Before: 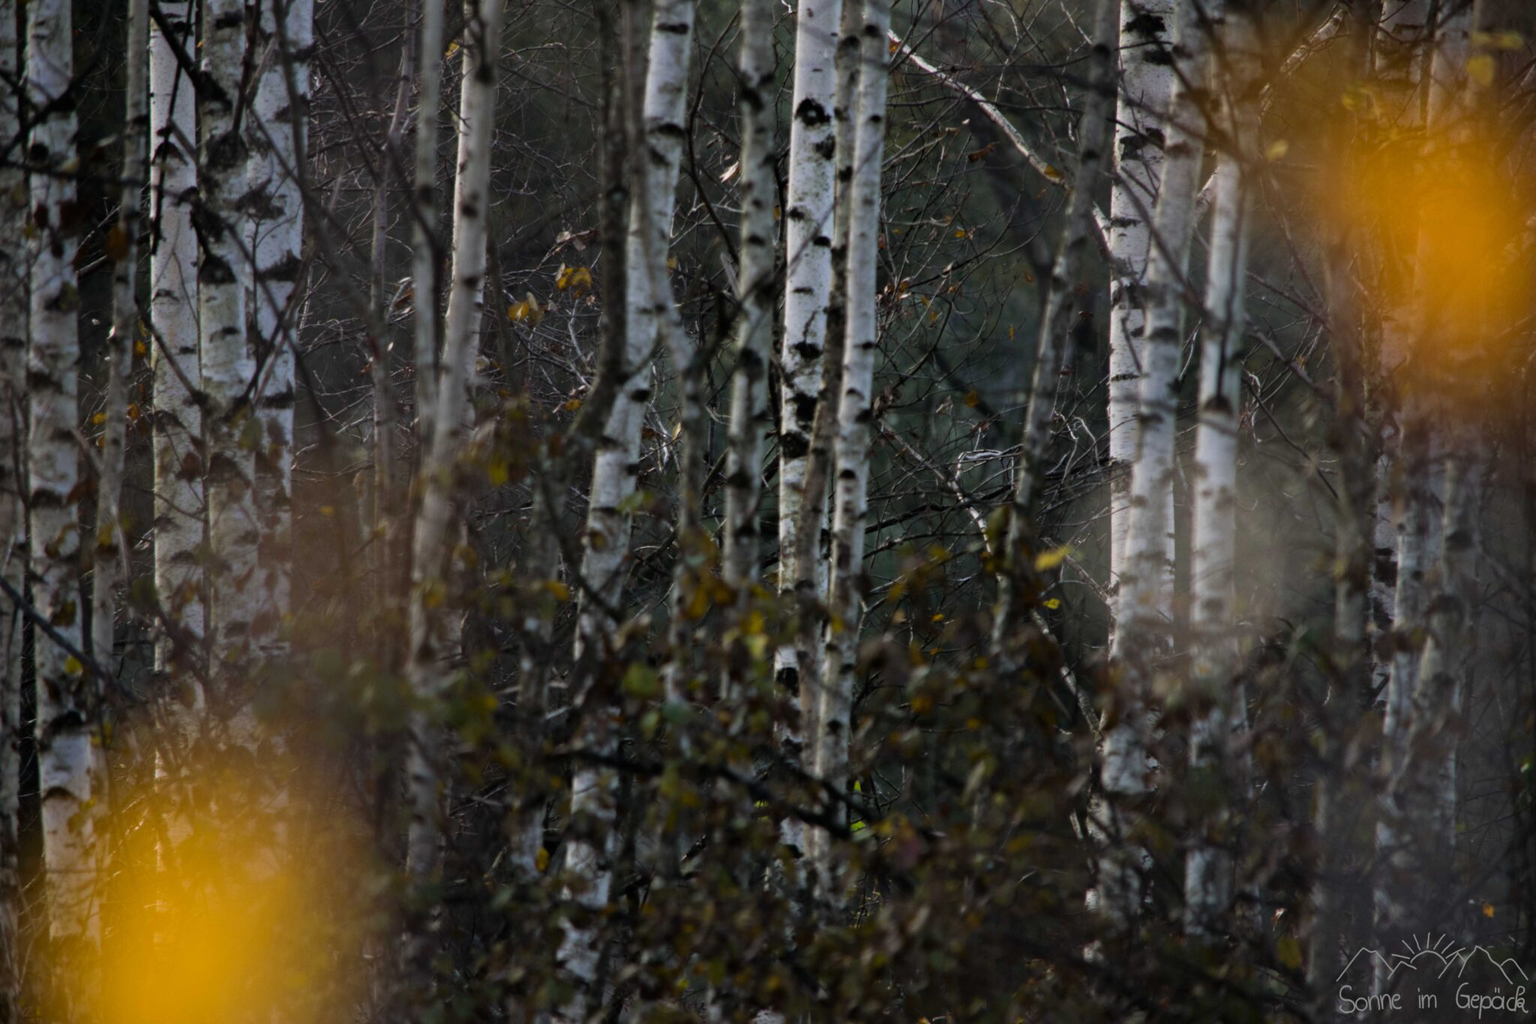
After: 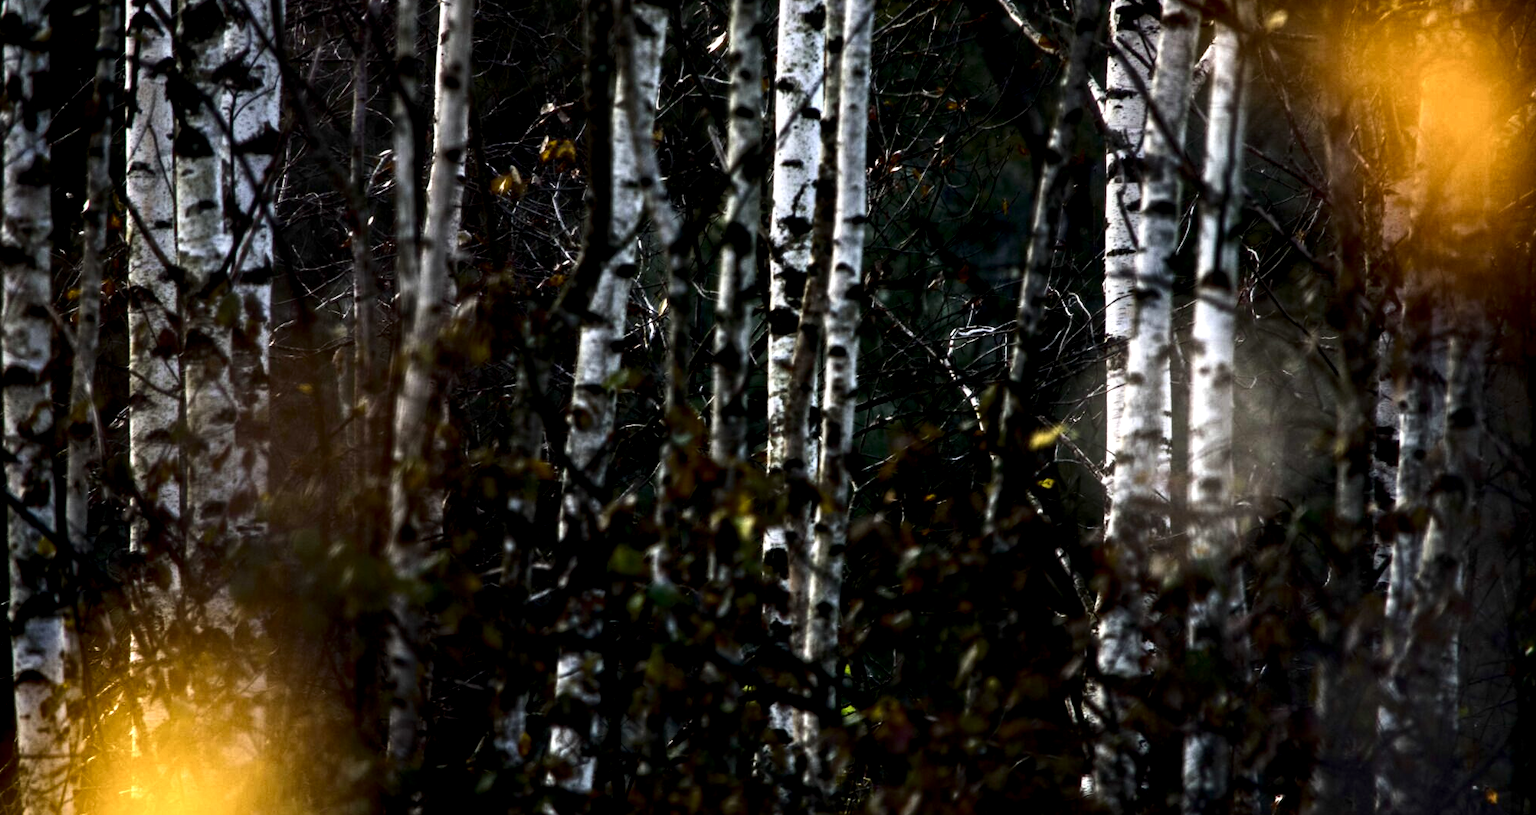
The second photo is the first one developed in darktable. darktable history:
crop and rotate: left 1.814%, top 12.818%, right 0.25%, bottom 9.225%
local contrast: highlights 80%, shadows 57%, detail 175%, midtone range 0.602
contrast brightness saturation: contrast 0.32, brightness -0.08, saturation 0.17
